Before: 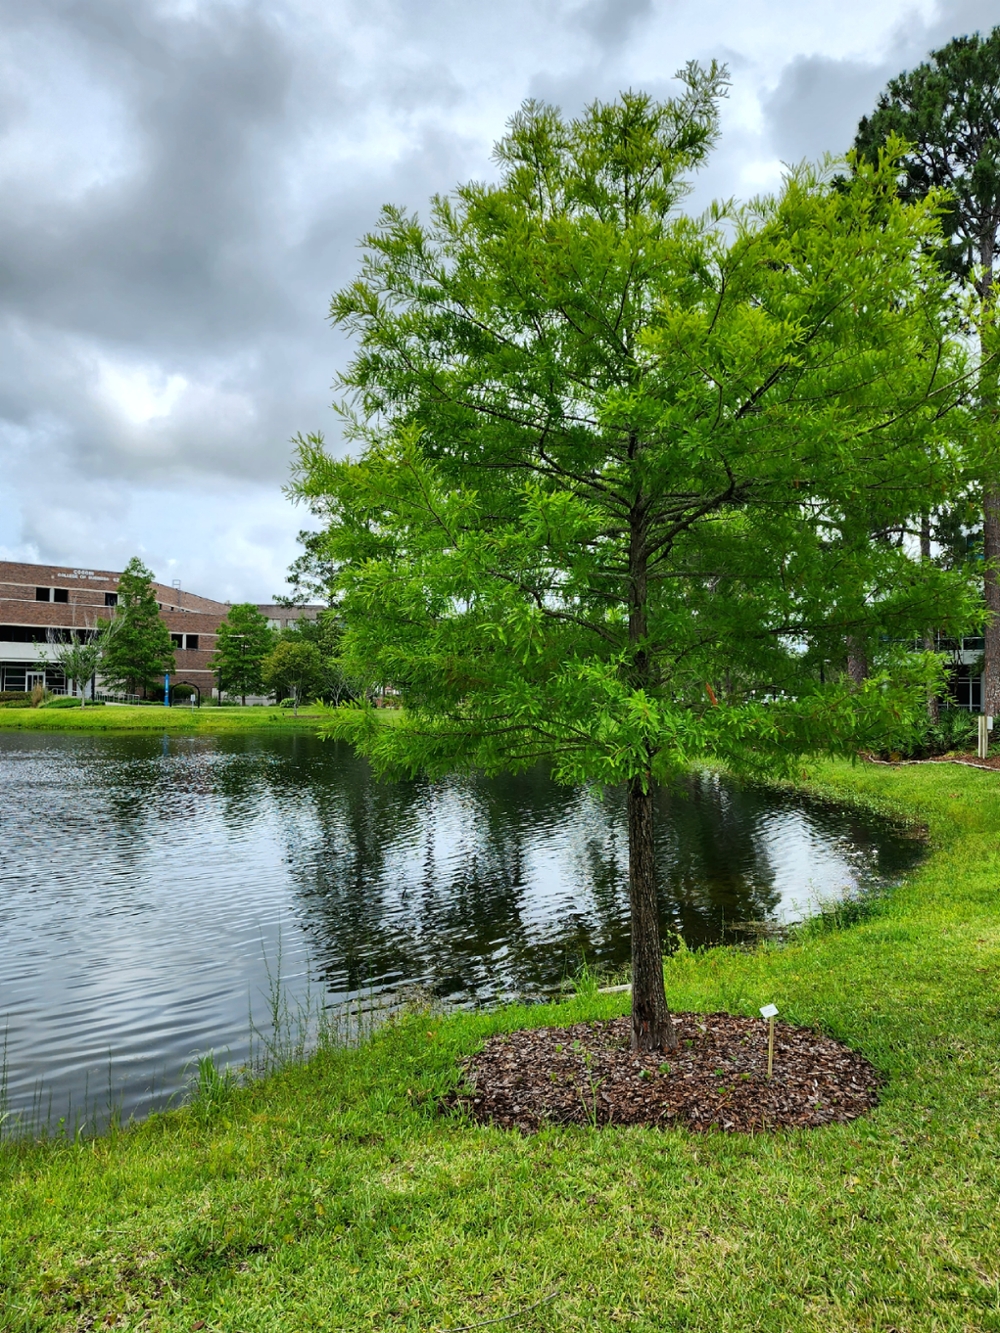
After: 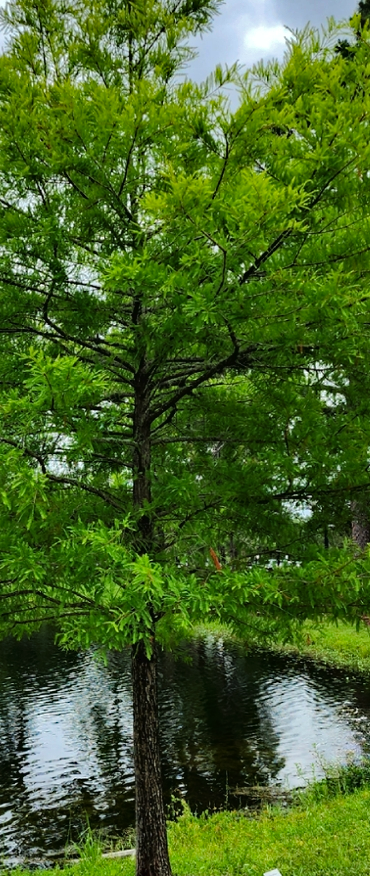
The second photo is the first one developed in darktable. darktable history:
crop and rotate: left 49.677%, top 10.129%, right 13.27%, bottom 24.103%
tone curve: curves: ch0 [(0, 0) (0.003, 0.018) (0.011, 0.019) (0.025, 0.02) (0.044, 0.024) (0.069, 0.034) (0.1, 0.049) (0.136, 0.082) (0.177, 0.136) (0.224, 0.196) (0.277, 0.263) (0.335, 0.329) (0.399, 0.401) (0.468, 0.473) (0.543, 0.546) (0.623, 0.625) (0.709, 0.698) (0.801, 0.779) (0.898, 0.867) (1, 1)], color space Lab, linked channels, preserve colors none
haze removal: strength 0.429, compatibility mode true, adaptive false
